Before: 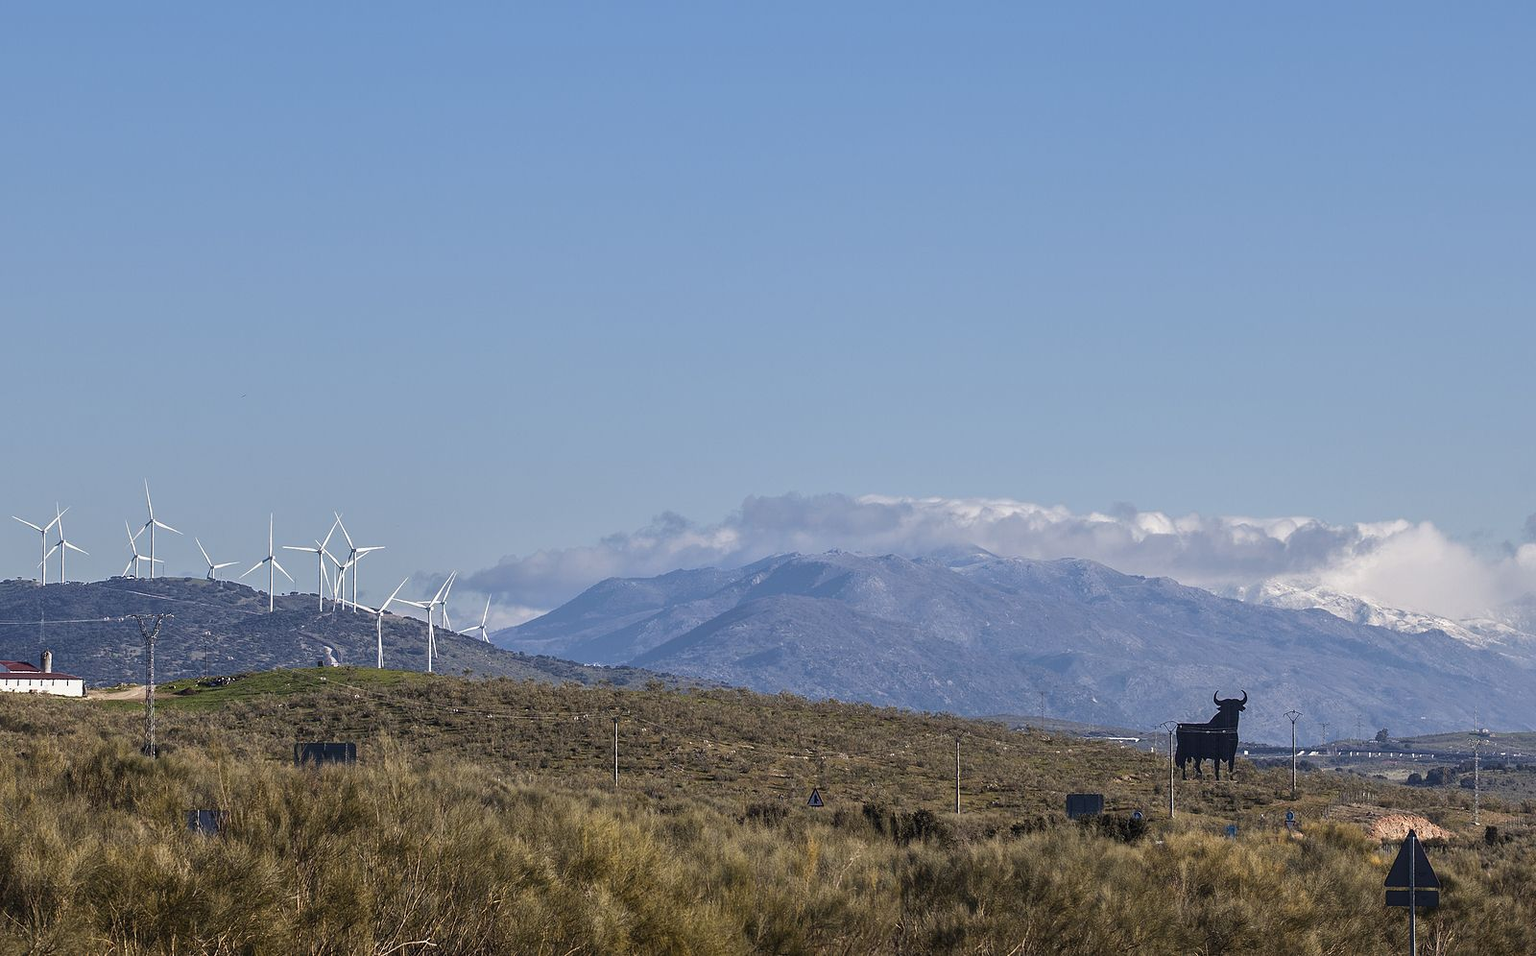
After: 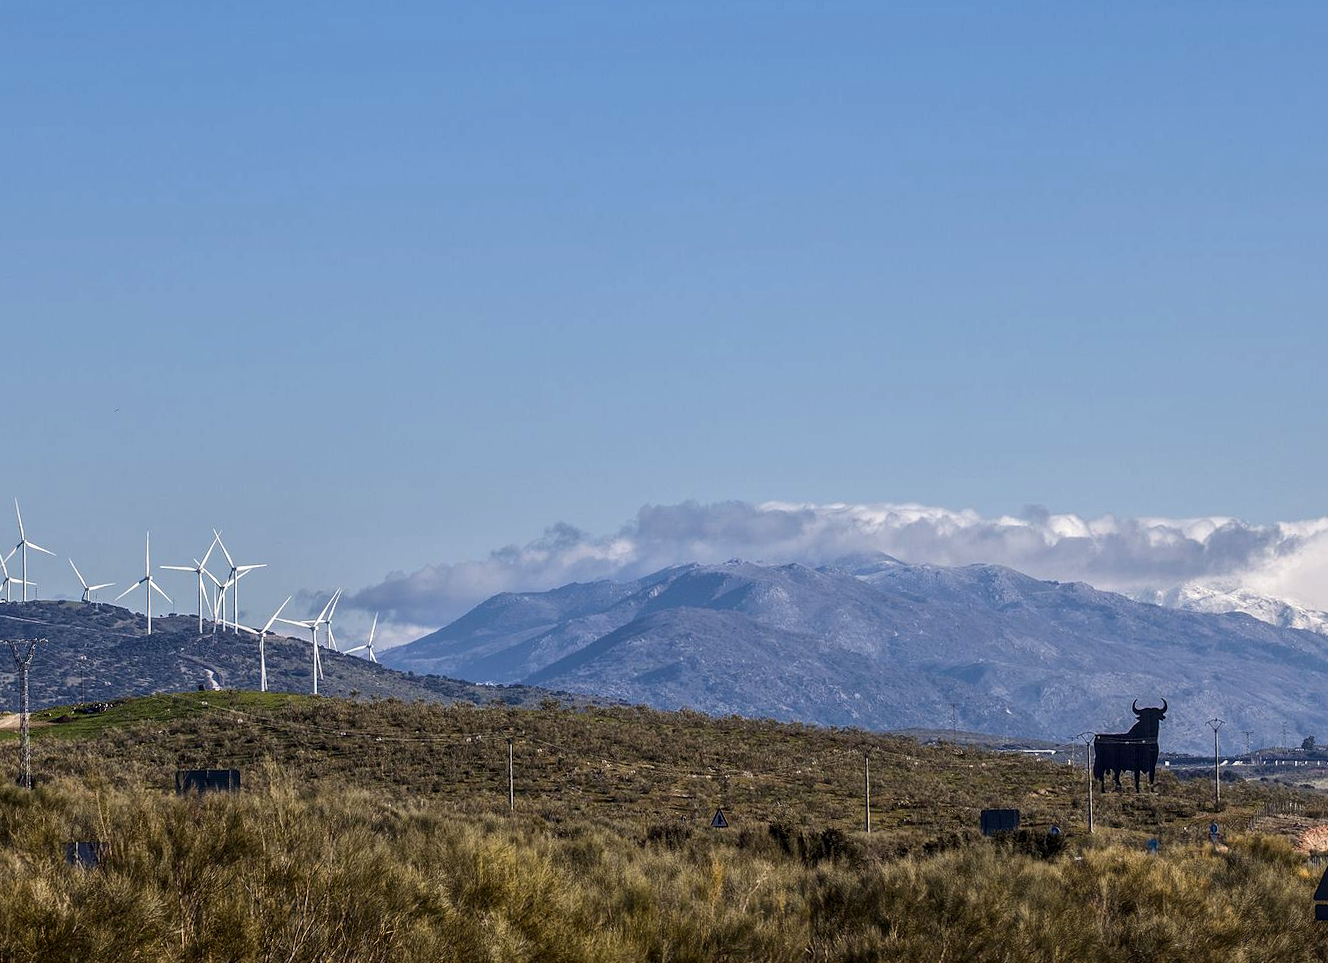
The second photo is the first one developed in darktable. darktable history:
crop: left 8.026%, right 7.374%
local contrast: on, module defaults
rotate and perspective: rotation -1°, crop left 0.011, crop right 0.989, crop top 0.025, crop bottom 0.975
contrast brightness saturation: contrast 0.13, brightness -0.05, saturation 0.16
